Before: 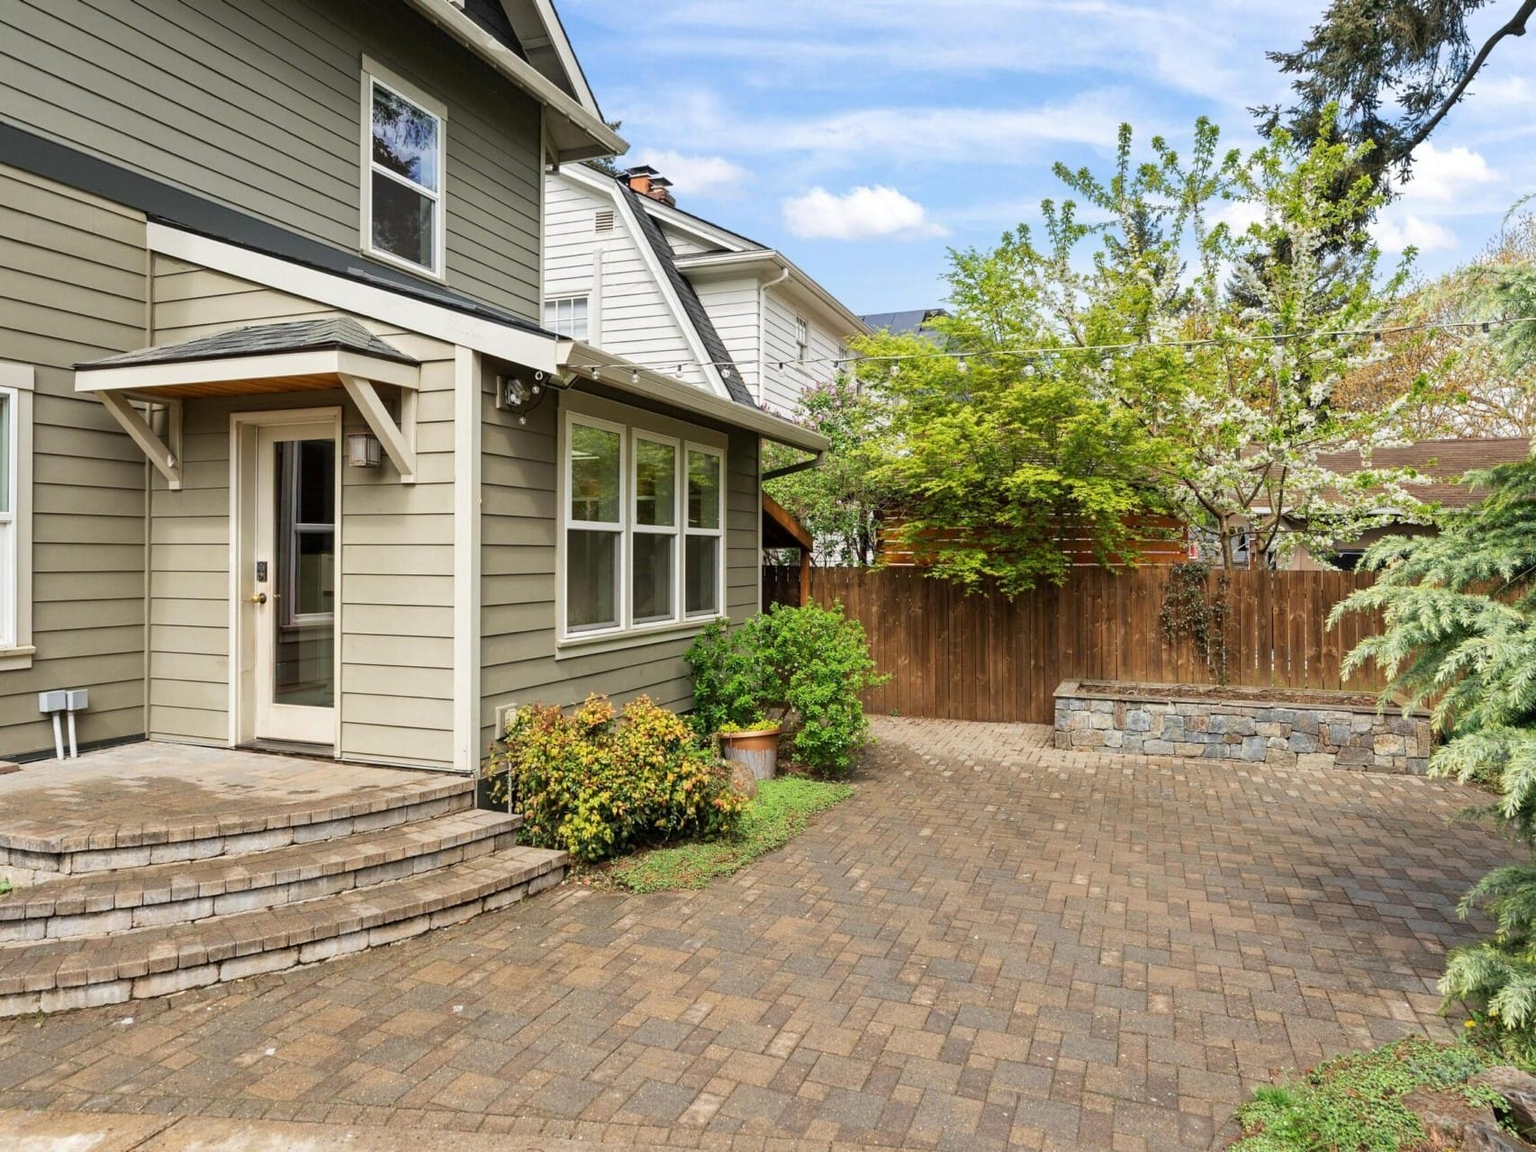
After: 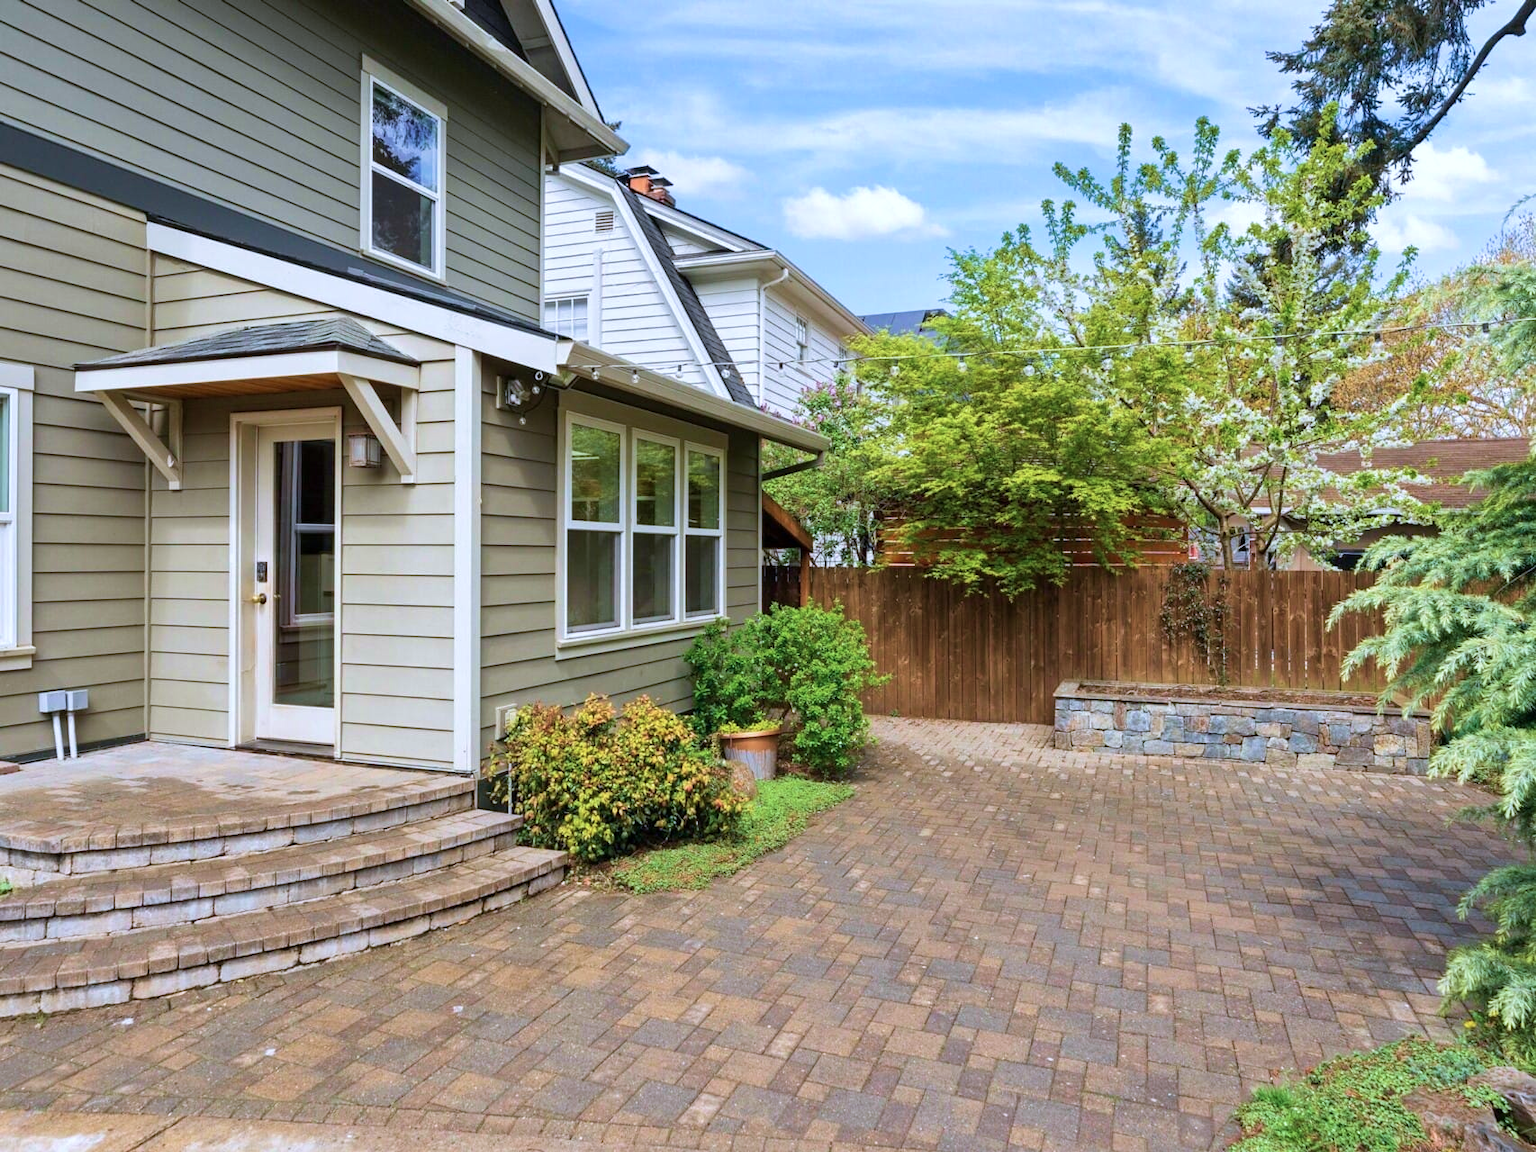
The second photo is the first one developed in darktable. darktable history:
velvia: strength 44.5%
local contrast: mode bilateral grid, contrast 15, coarseness 36, detail 104%, midtone range 0.2
color calibration: illuminant custom, x 0.371, y 0.382, temperature 4283.23 K
